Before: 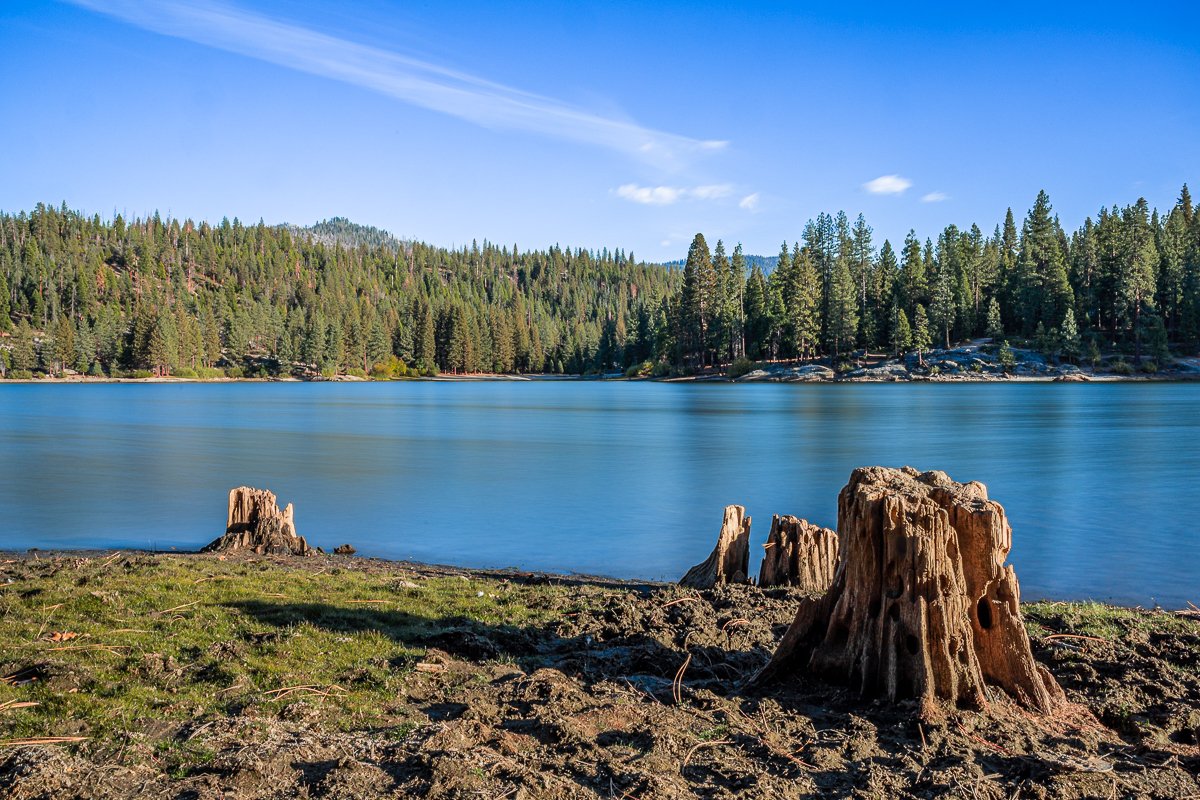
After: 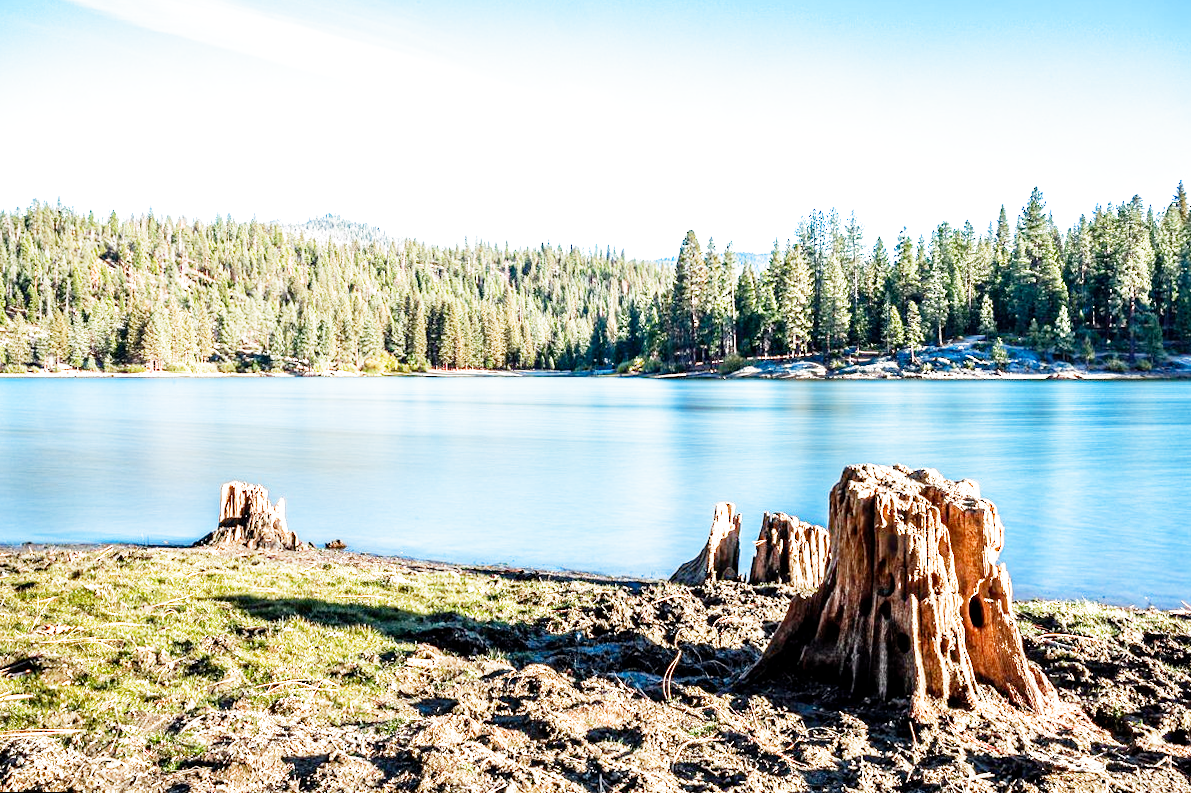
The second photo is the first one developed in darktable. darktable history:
sharpen: radius 2.883, amount 0.868, threshold 47.523
rotate and perspective: rotation 0.192°, lens shift (horizontal) -0.015, crop left 0.005, crop right 0.996, crop top 0.006, crop bottom 0.99
filmic rgb: middle gray luminance 12.74%, black relative exposure -10.13 EV, white relative exposure 3.47 EV, threshold 6 EV, target black luminance 0%, hardness 5.74, latitude 44.69%, contrast 1.221, highlights saturation mix 5%, shadows ↔ highlights balance 26.78%, add noise in highlights 0, preserve chrominance no, color science v3 (2019), use custom middle-gray values true, iterations of high-quality reconstruction 0, contrast in highlights soft, enable highlight reconstruction true
exposure: black level correction 0, exposure 1.5 EV, compensate exposure bias true, compensate highlight preservation false
